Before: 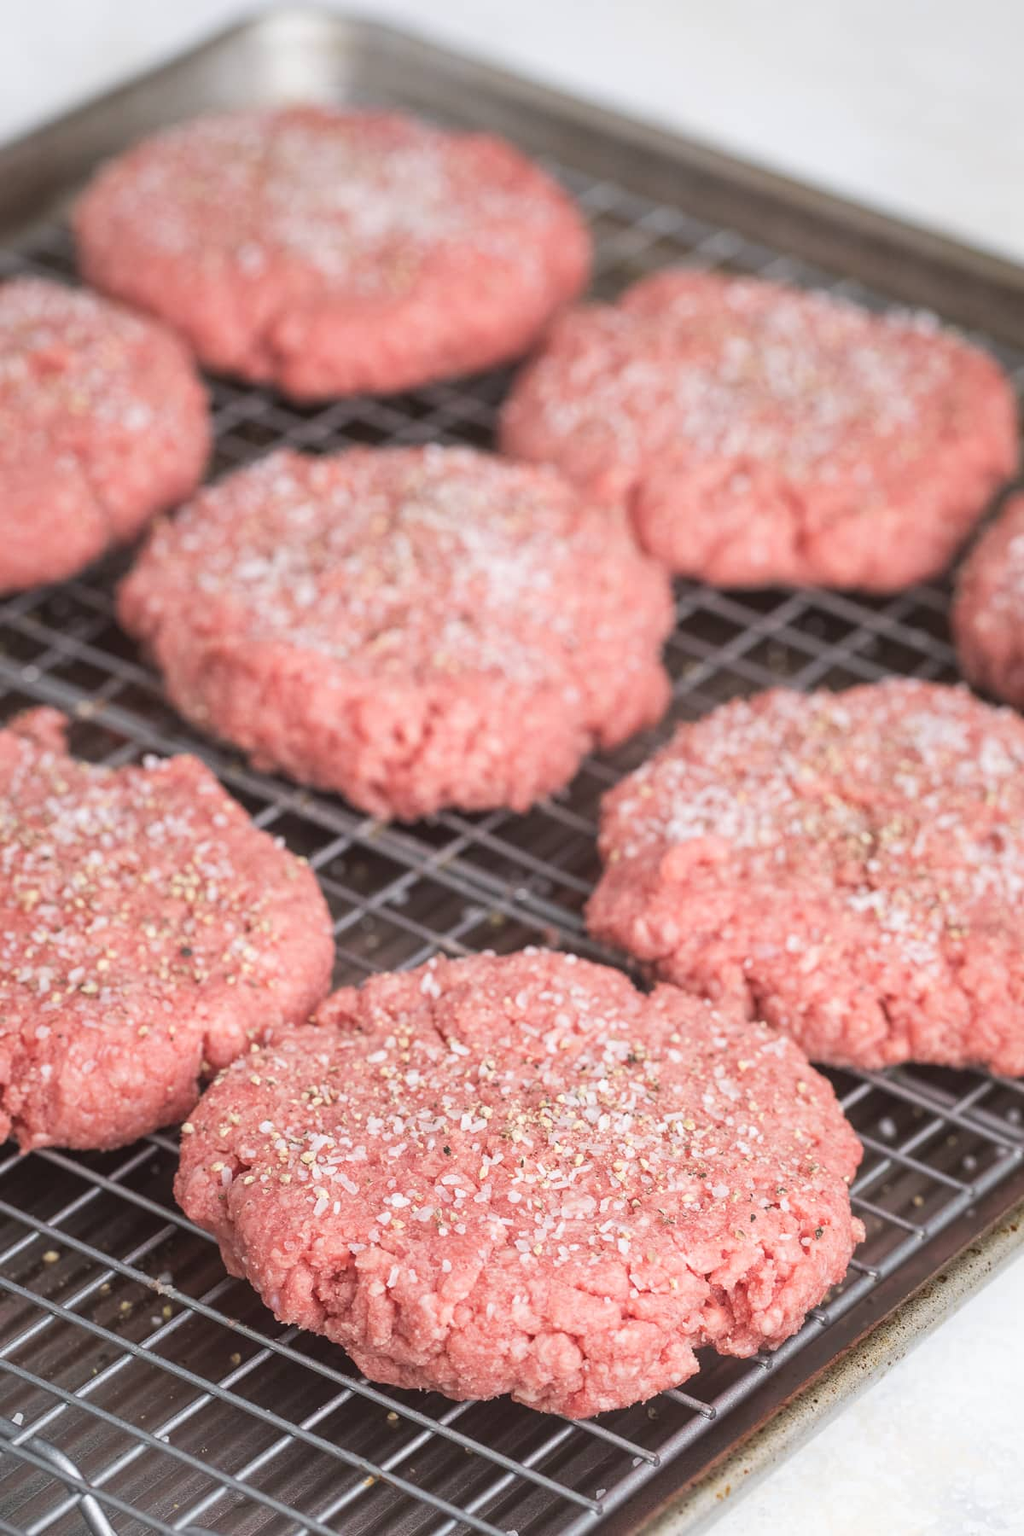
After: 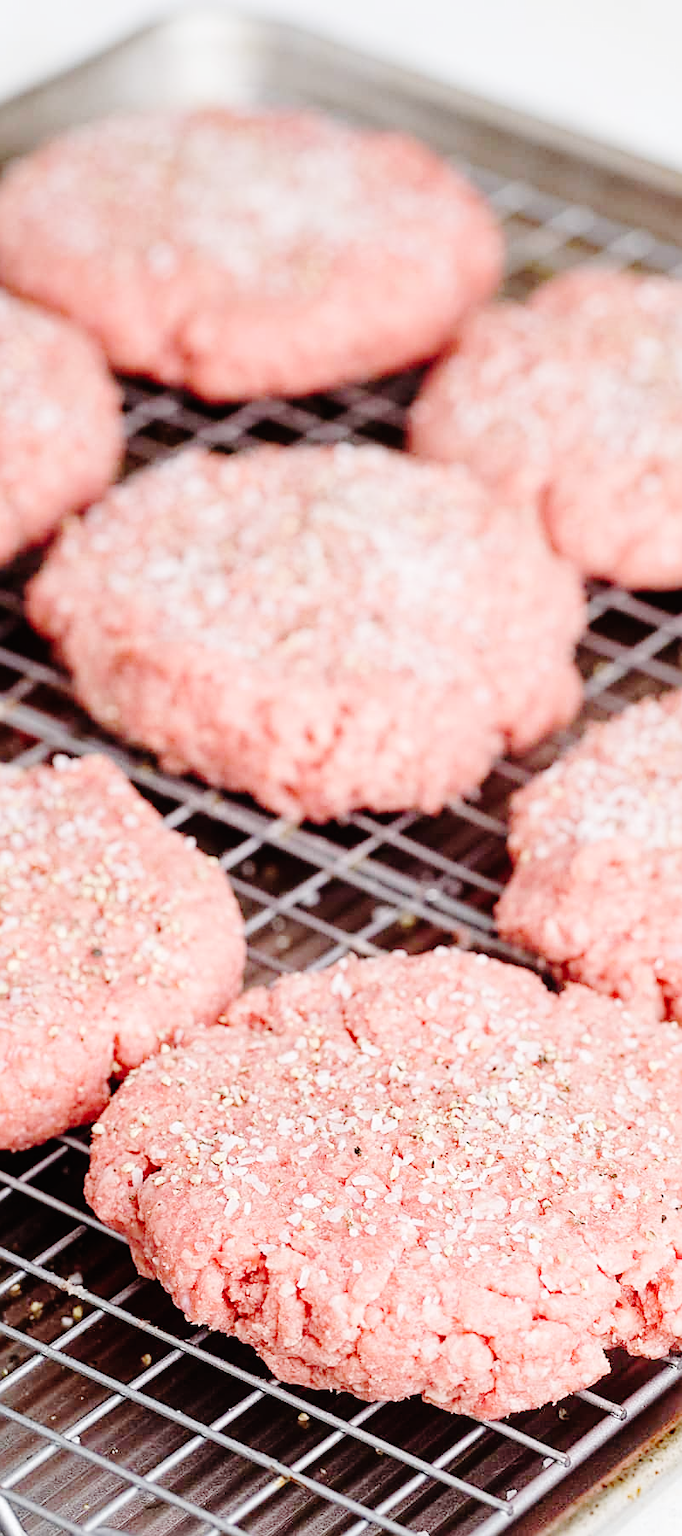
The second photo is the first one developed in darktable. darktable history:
sharpen: on, module defaults
crop and rotate: left 8.786%, right 24.548%
base curve: curves: ch0 [(0, 0) (0.036, 0.01) (0.123, 0.254) (0.258, 0.504) (0.507, 0.748) (1, 1)], preserve colors none
